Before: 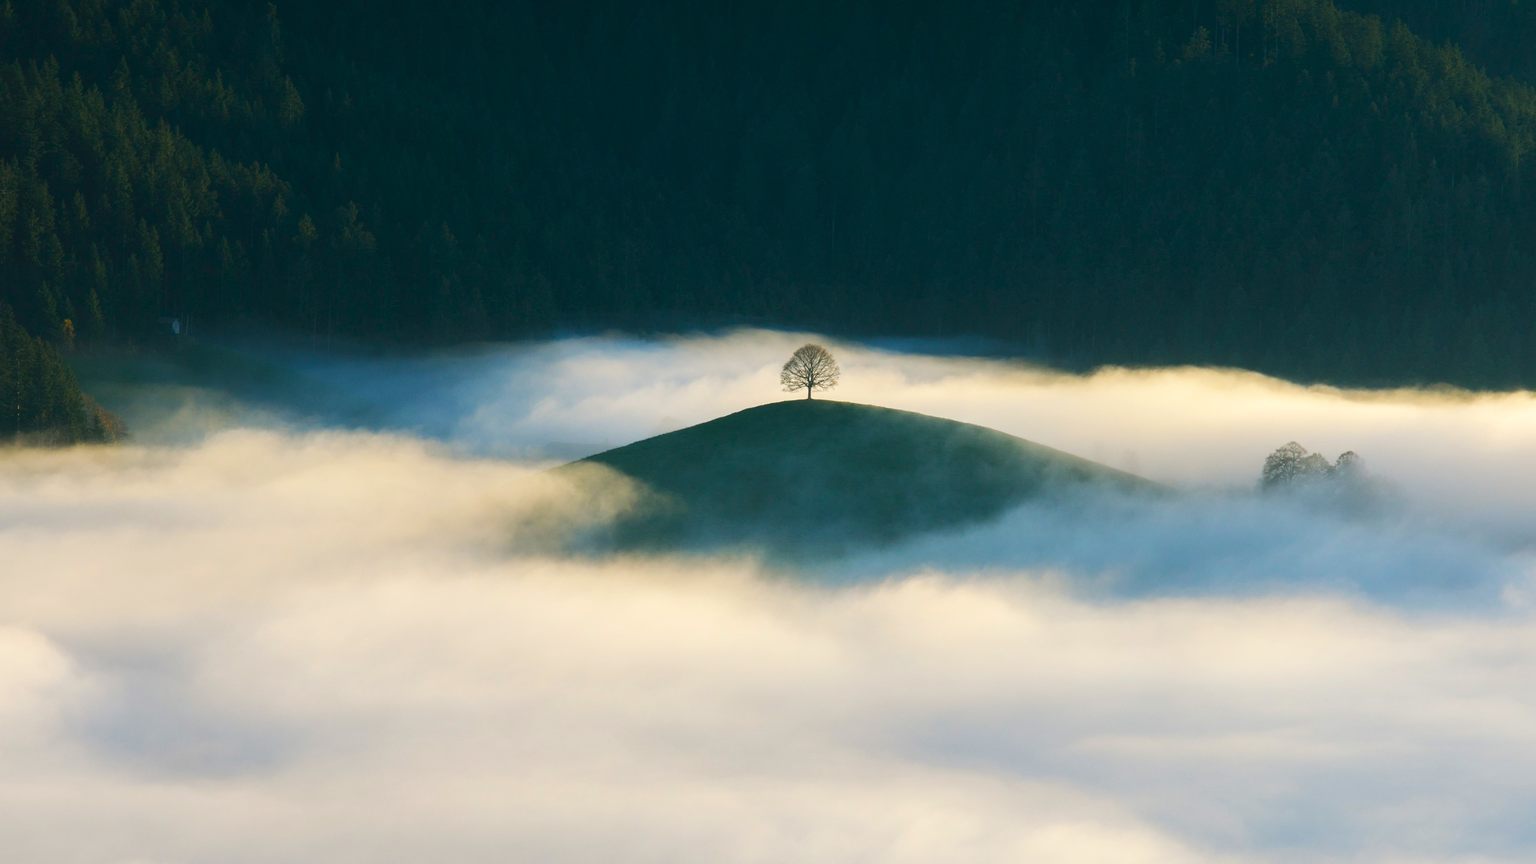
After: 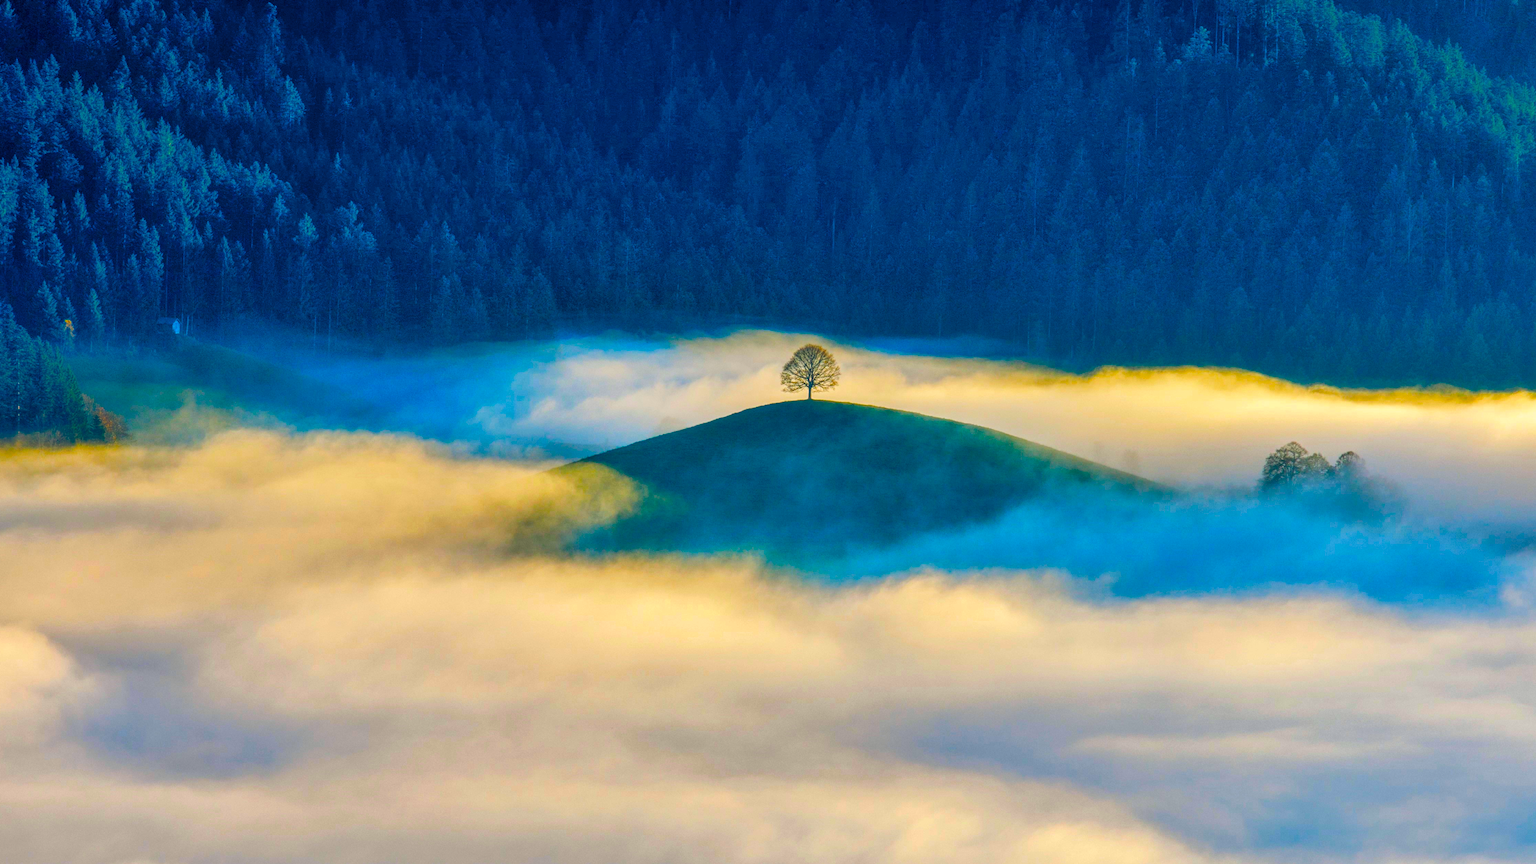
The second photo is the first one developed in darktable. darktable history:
local contrast: highlights 76%, shadows 55%, detail 177%, midtone range 0.213
contrast brightness saturation: saturation 0.486
color balance rgb: global offset › luminance -0.293%, global offset › chroma 0.309%, global offset › hue 259.33°, shadows fall-off 299.766%, white fulcrum 2 EV, highlights fall-off 298.958%, linear chroma grading › global chroma 8.965%, perceptual saturation grading › global saturation 20%, perceptual saturation grading › highlights 3.393%, perceptual saturation grading › shadows 49.932%, mask middle-gray fulcrum 99.715%, contrast gray fulcrum 38.317%
exposure: compensate exposure bias true, compensate highlight preservation false
shadows and highlights: low approximation 0.01, soften with gaussian
